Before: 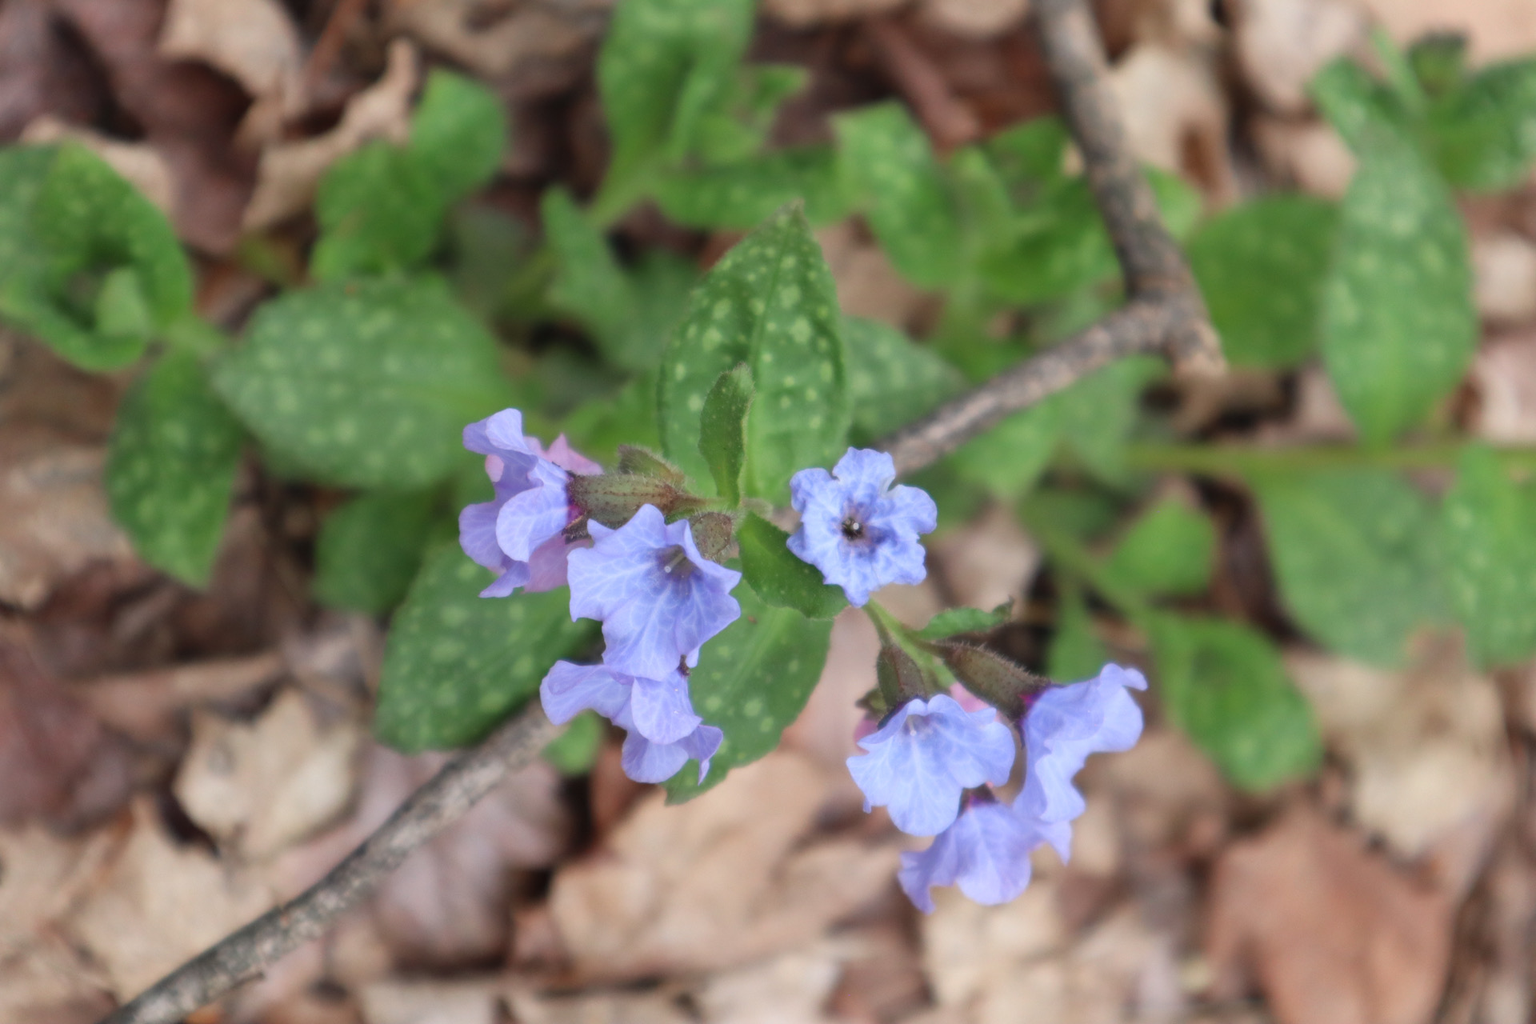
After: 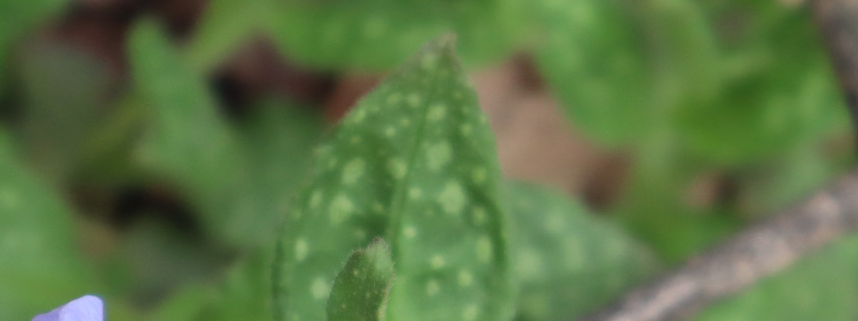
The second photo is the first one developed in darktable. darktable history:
shadows and highlights: radius 125.46, shadows 30.51, highlights -30.51, low approximation 0.01, soften with gaussian
crop: left 28.64%, top 16.832%, right 26.637%, bottom 58.055%
